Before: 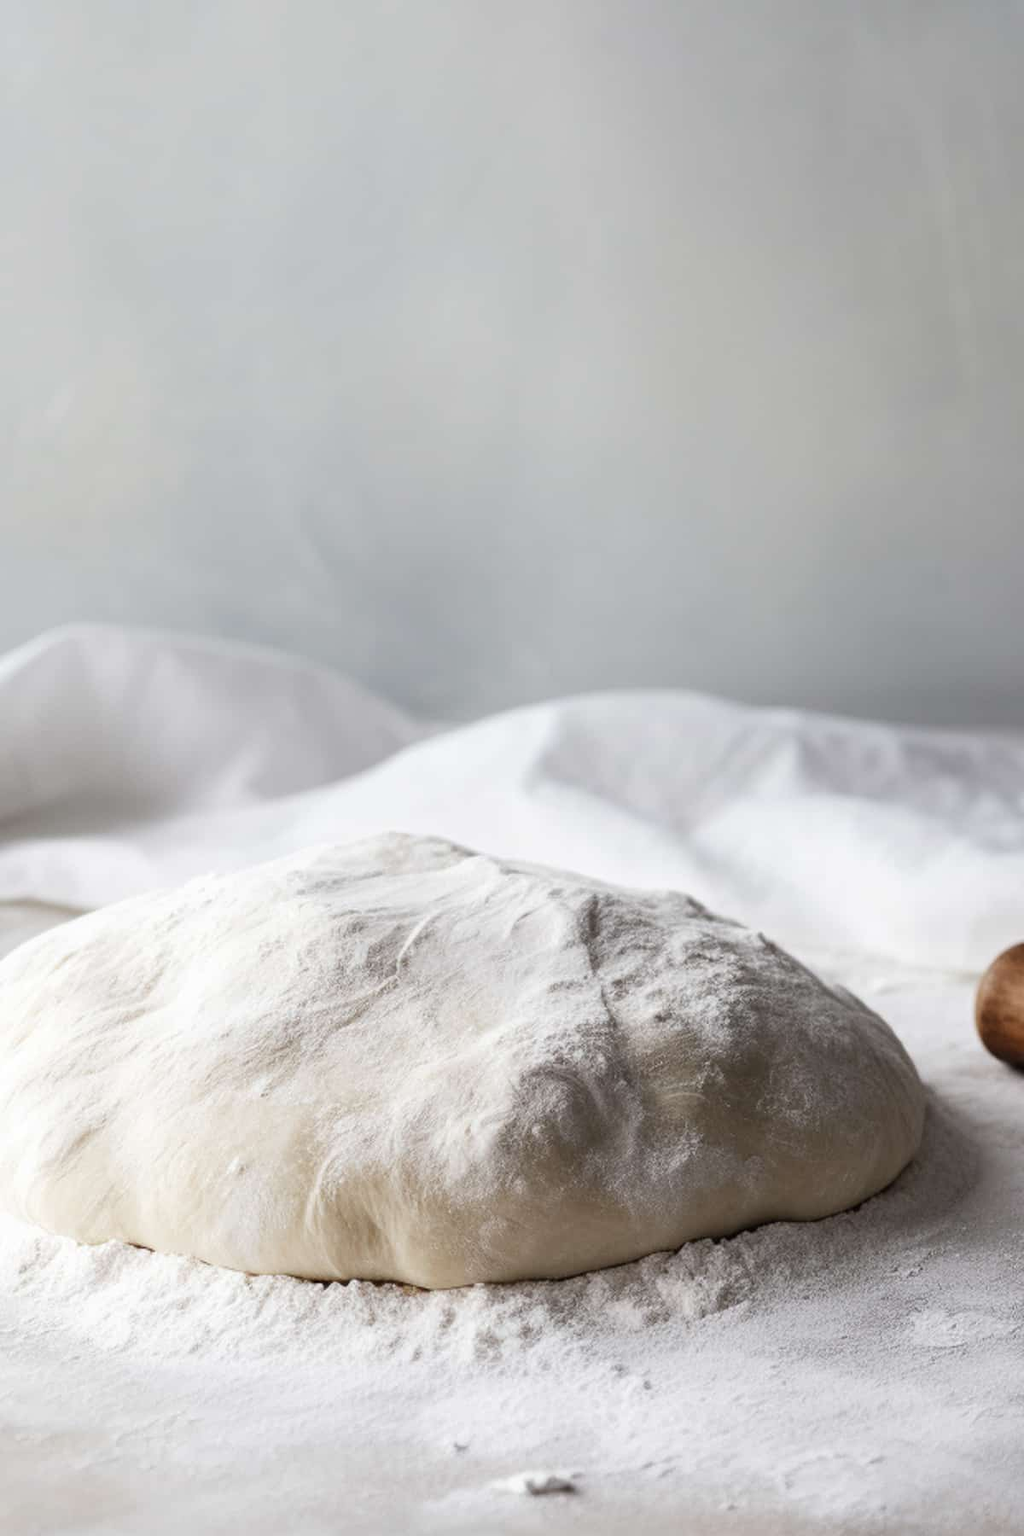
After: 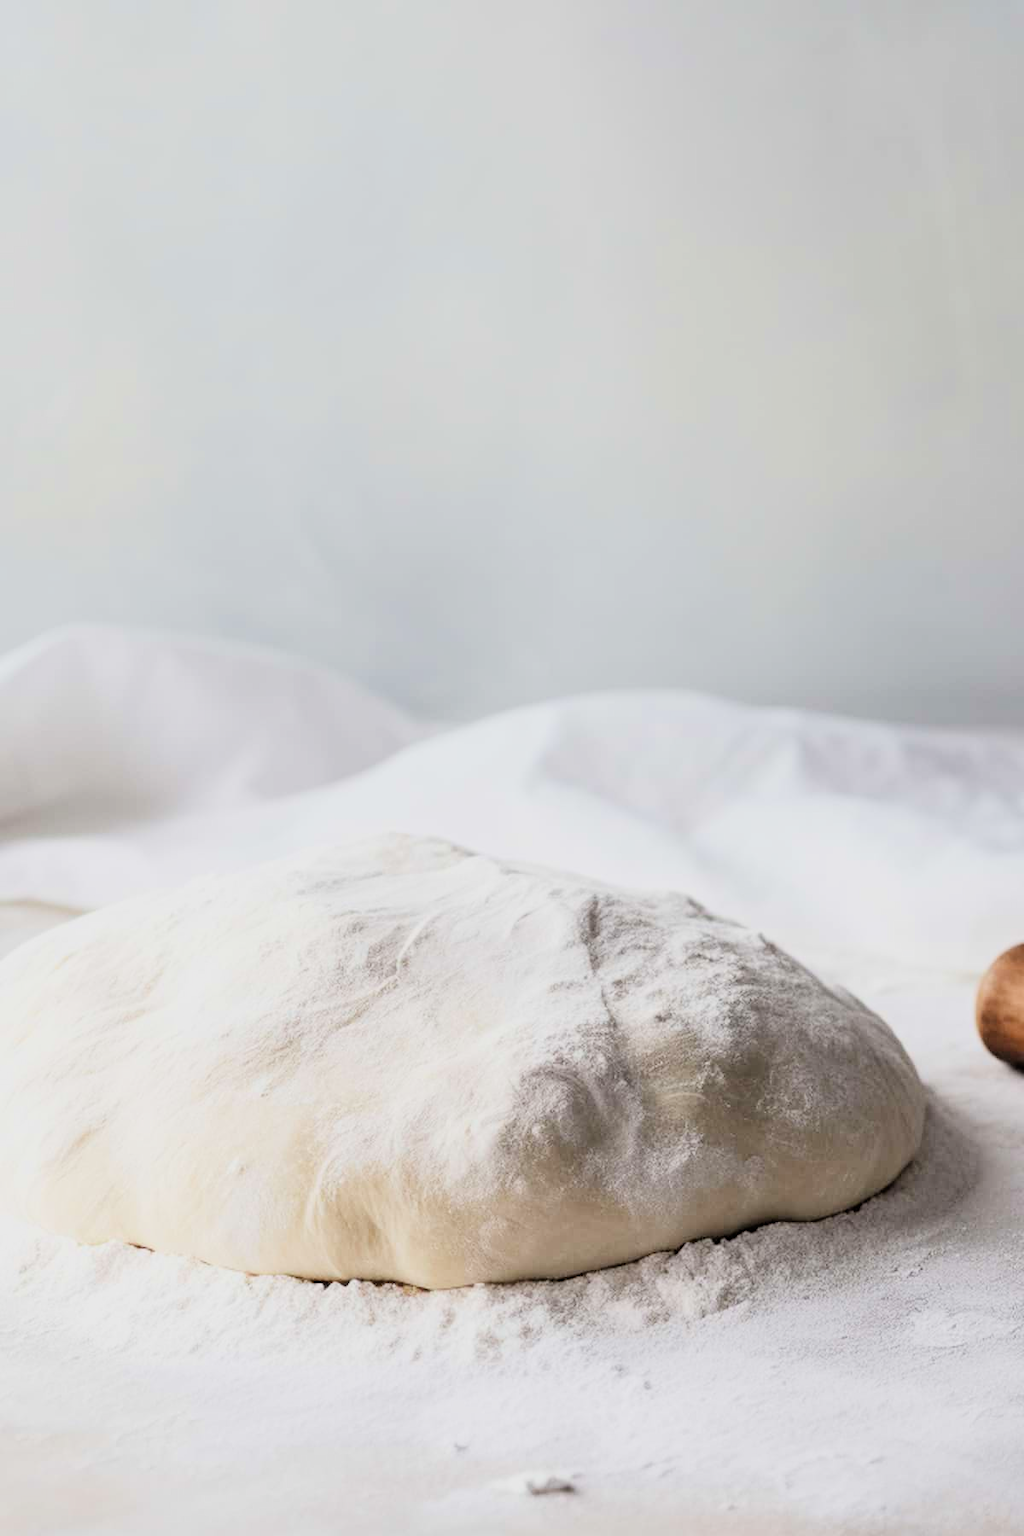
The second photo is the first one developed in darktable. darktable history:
exposure: exposure 1 EV, compensate highlight preservation false
filmic rgb: black relative exposure -7.15 EV, white relative exposure 5.36 EV, hardness 3.02, color science v6 (2022)
